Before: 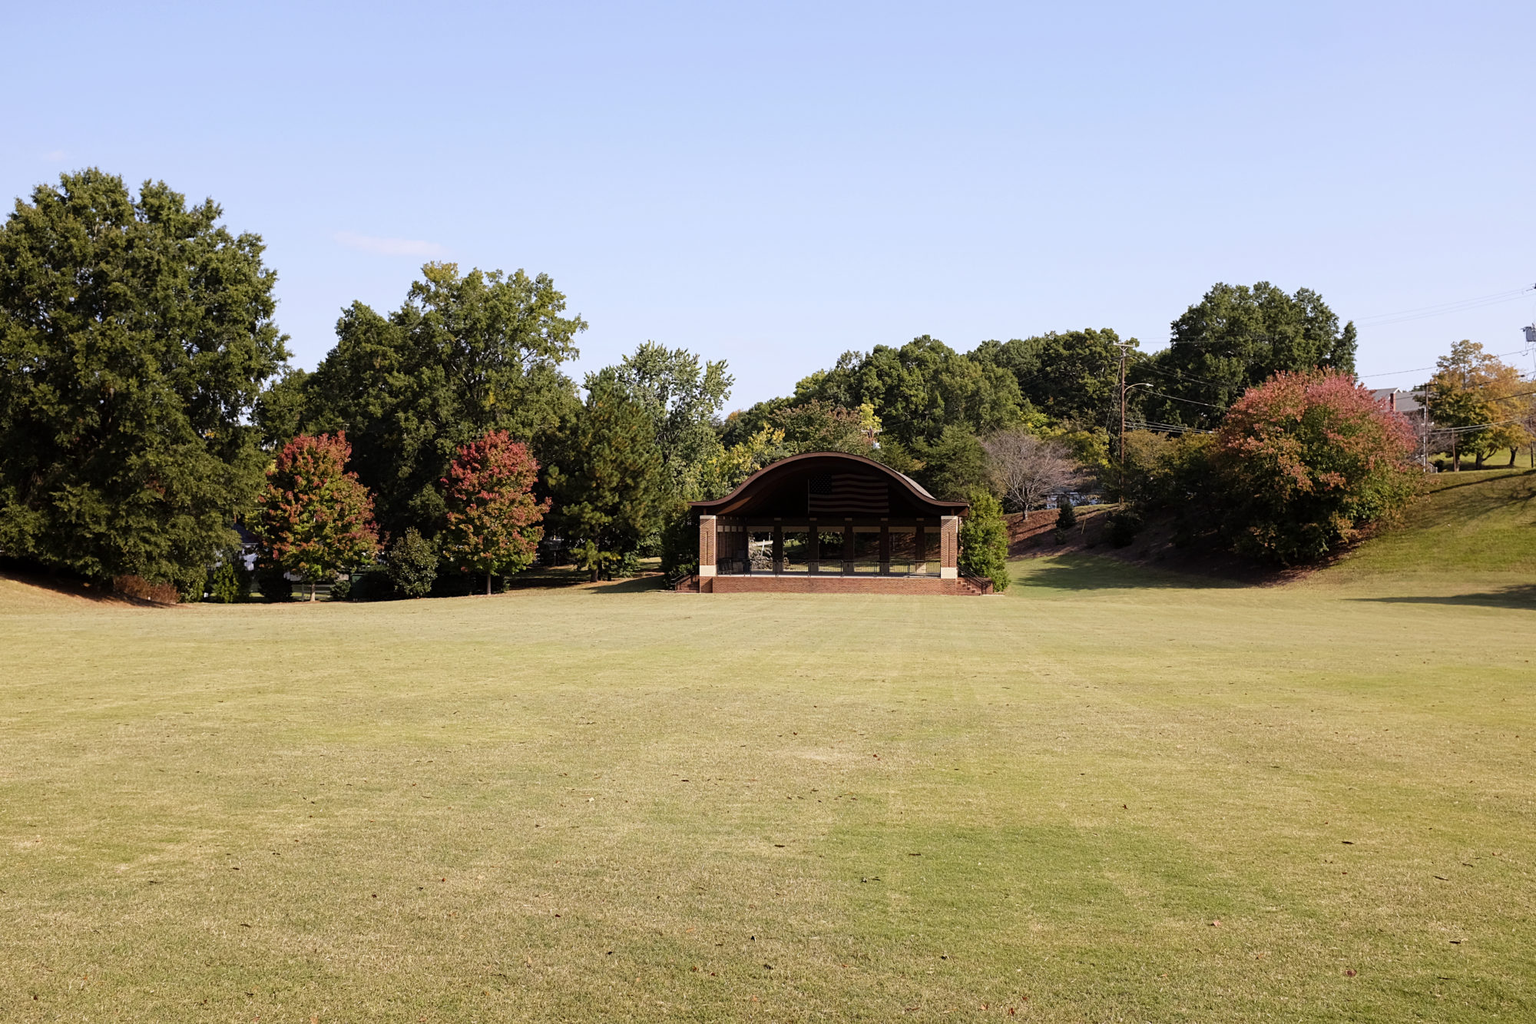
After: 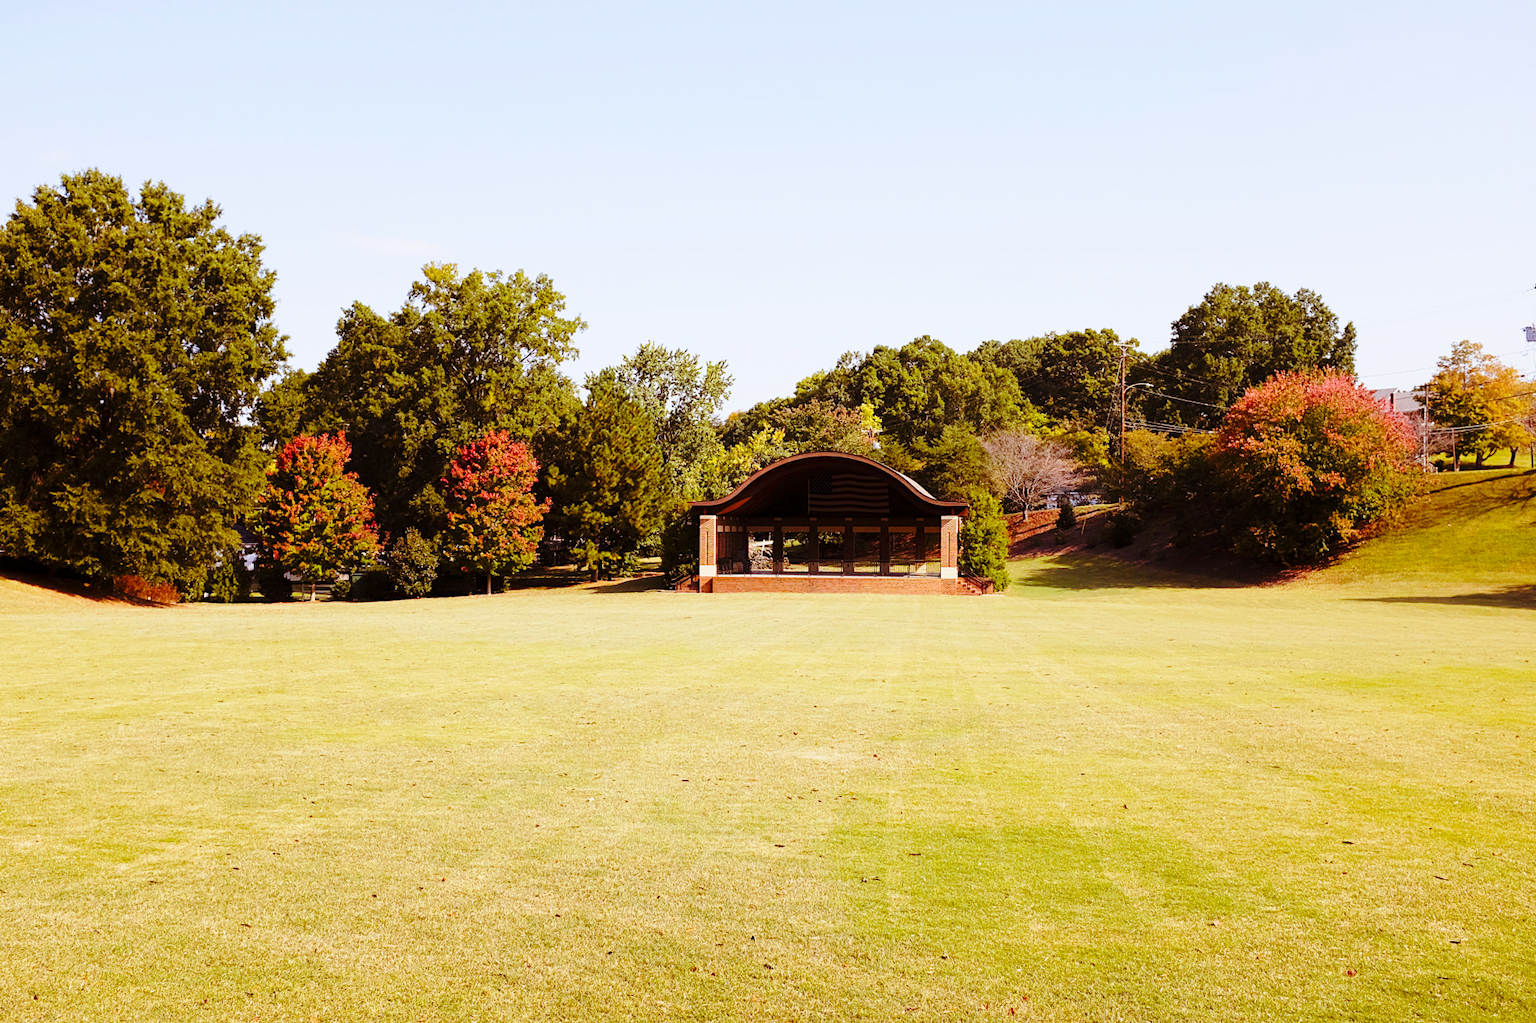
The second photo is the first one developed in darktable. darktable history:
base curve: curves: ch0 [(0, 0) (0.028, 0.03) (0.121, 0.232) (0.46, 0.748) (0.859, 0.968) (1, 1)], preserve colors none
color balance rgb: shadows lift › chroma 9.649%, shadows lift › hue 42.17°, perceptual saturation grading › global saturation 29.503%, contrast -10.03%
